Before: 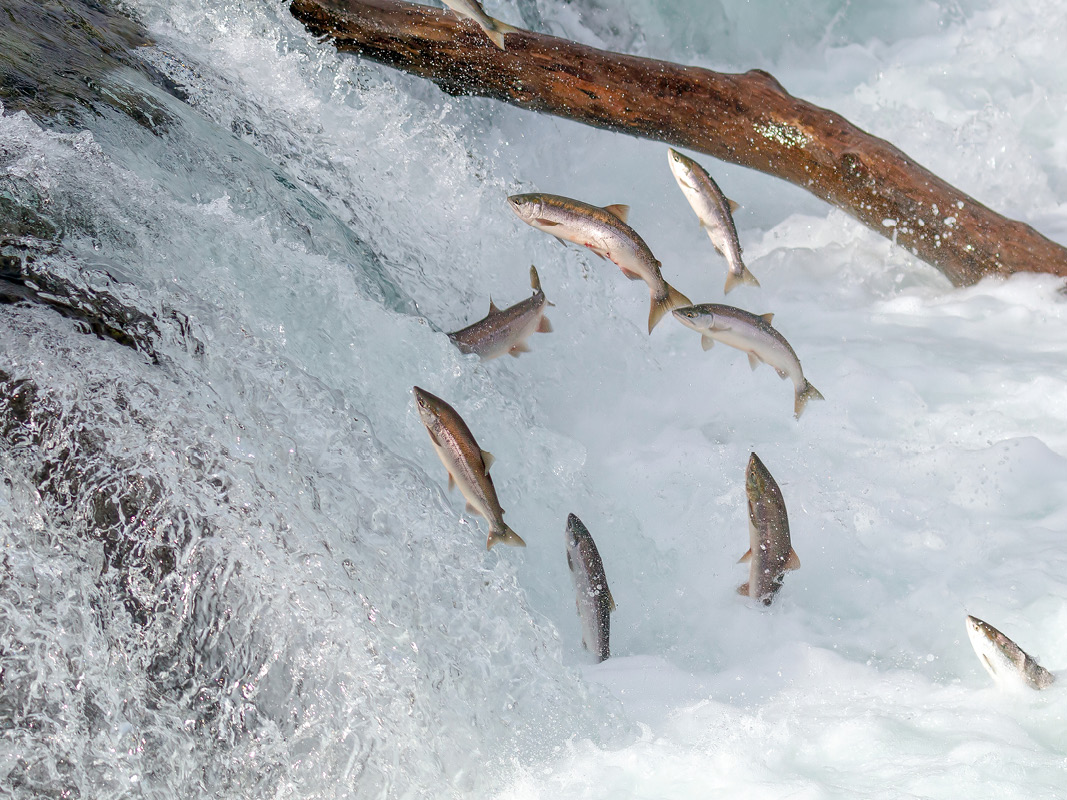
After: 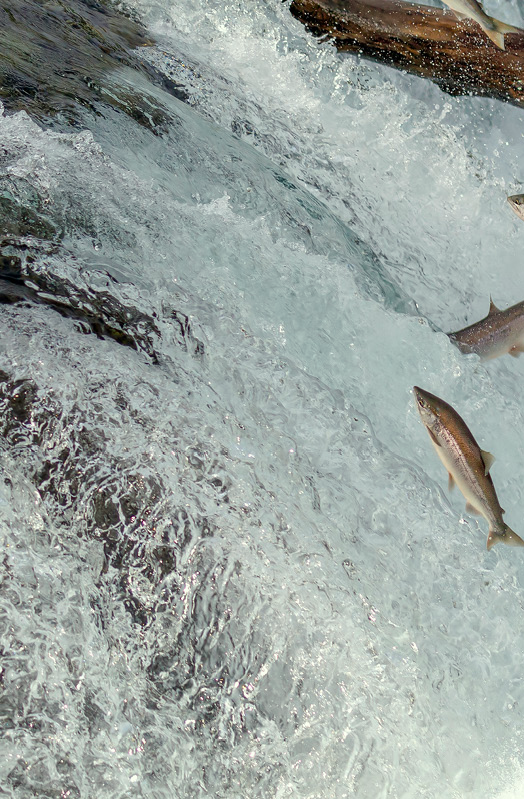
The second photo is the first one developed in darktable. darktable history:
color correction: highlights a* -4.28, highlights b* 6.53
crop and rotate: left 0%, top 0%, right 50.845%
